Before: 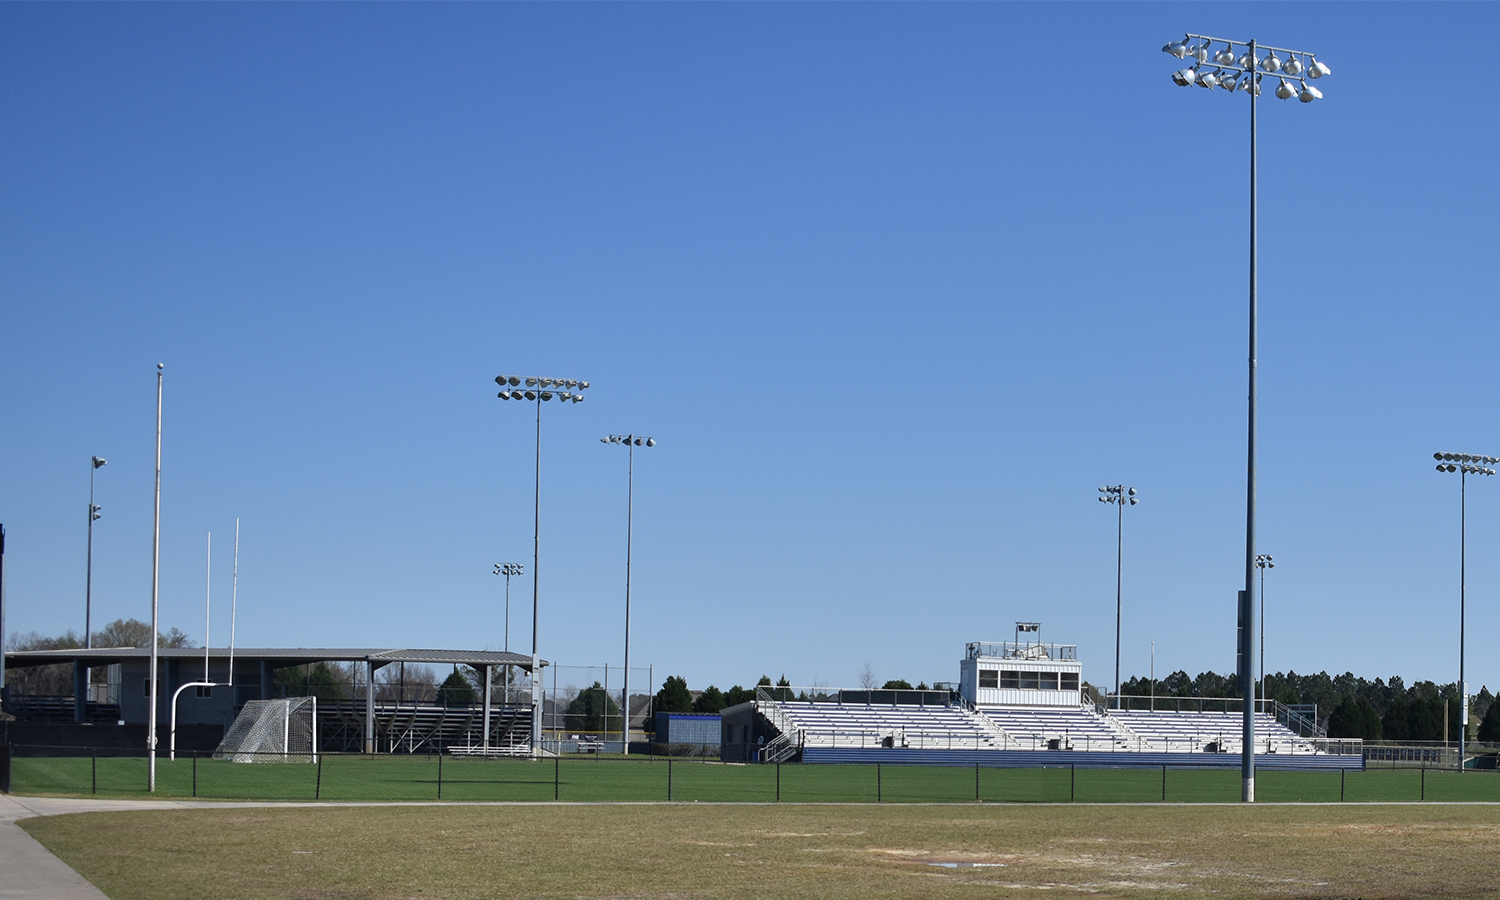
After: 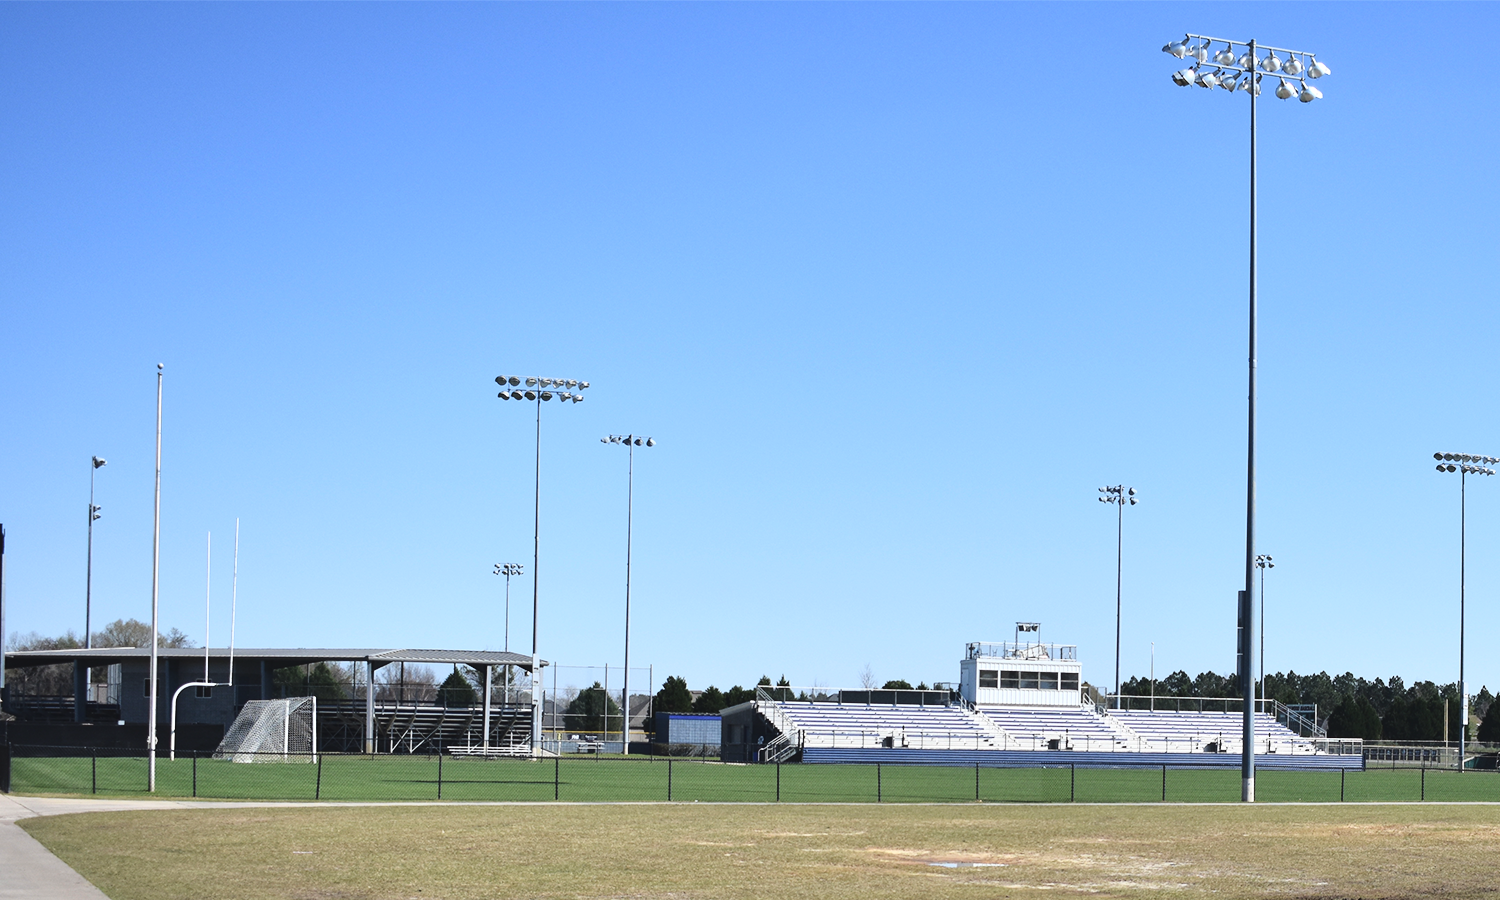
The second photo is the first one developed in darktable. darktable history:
base curve: curves: ch0 [(0, 0) (0.028, 0.03) (0.121, 0.232) (0.46, 0.748) (0.859, 0.968) (1, 1)]
exposure: black level correction -0.004, exposure 0.052 EV, compensate highlight preservation false
